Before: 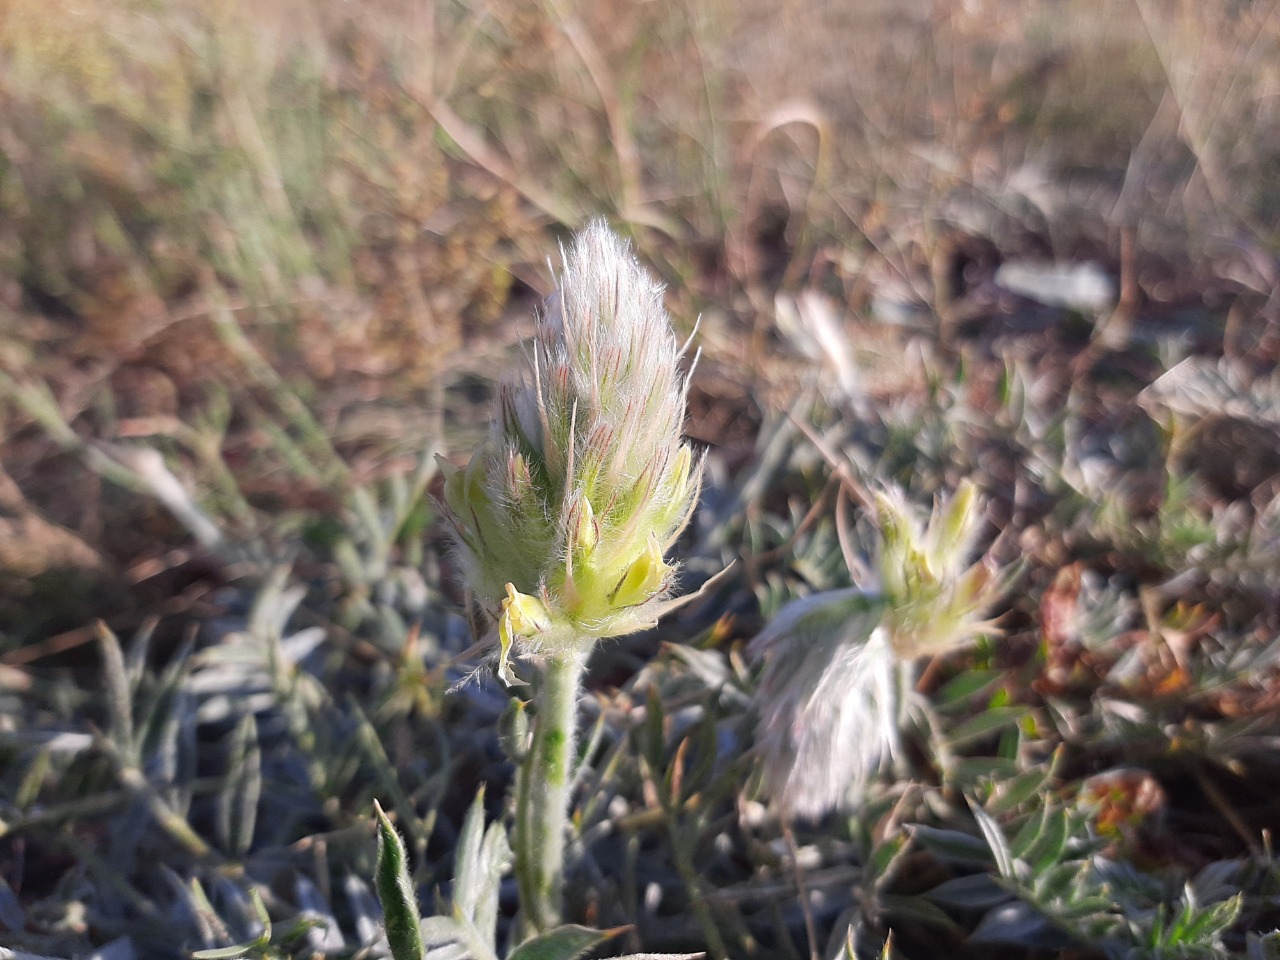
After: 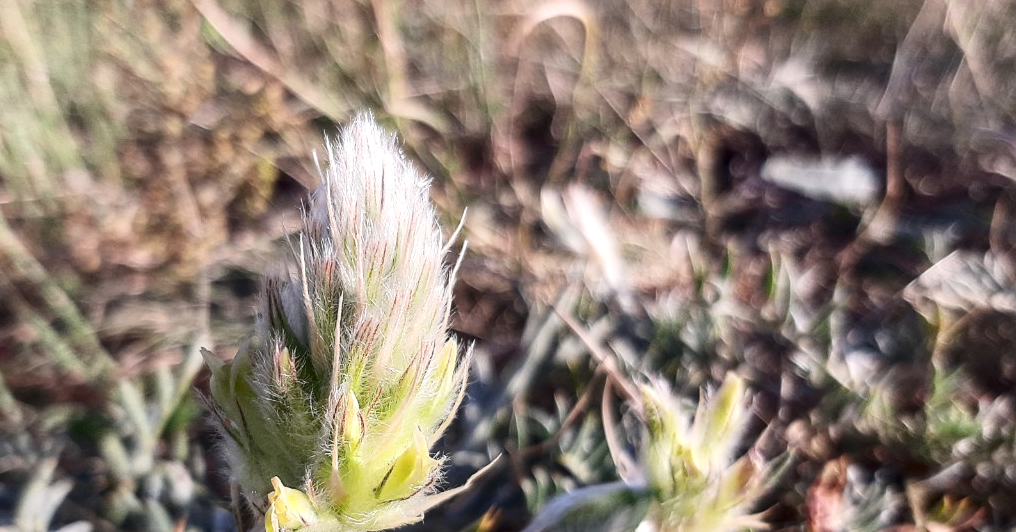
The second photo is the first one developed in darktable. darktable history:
local contrast: on, module defaults
crop: left 18.307%, top 11.126%, right 2.308%, bottom 33.407%
contrast brightness saturation: contrast 0.274
